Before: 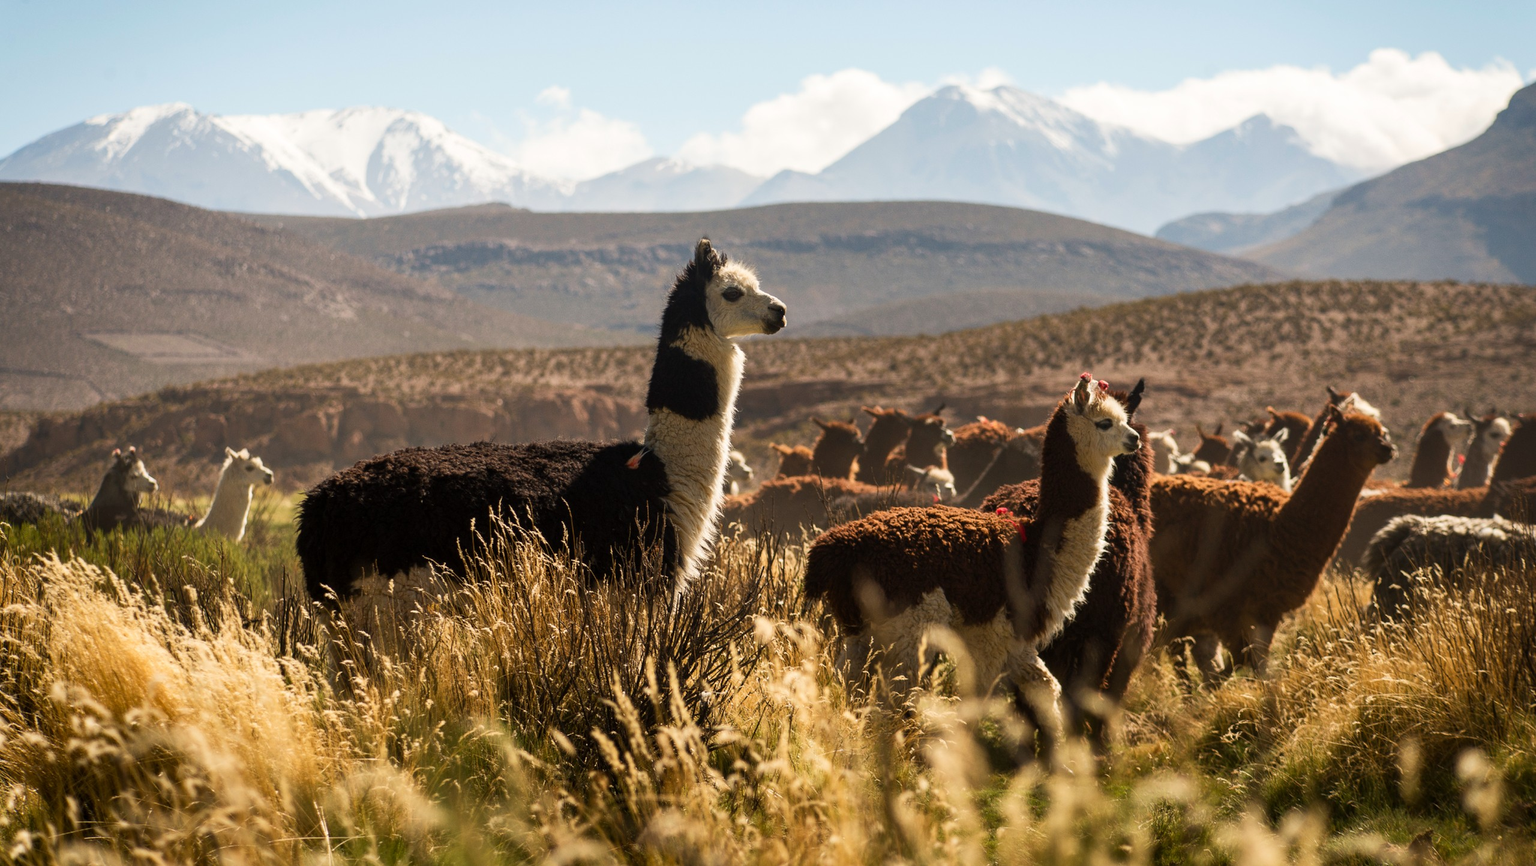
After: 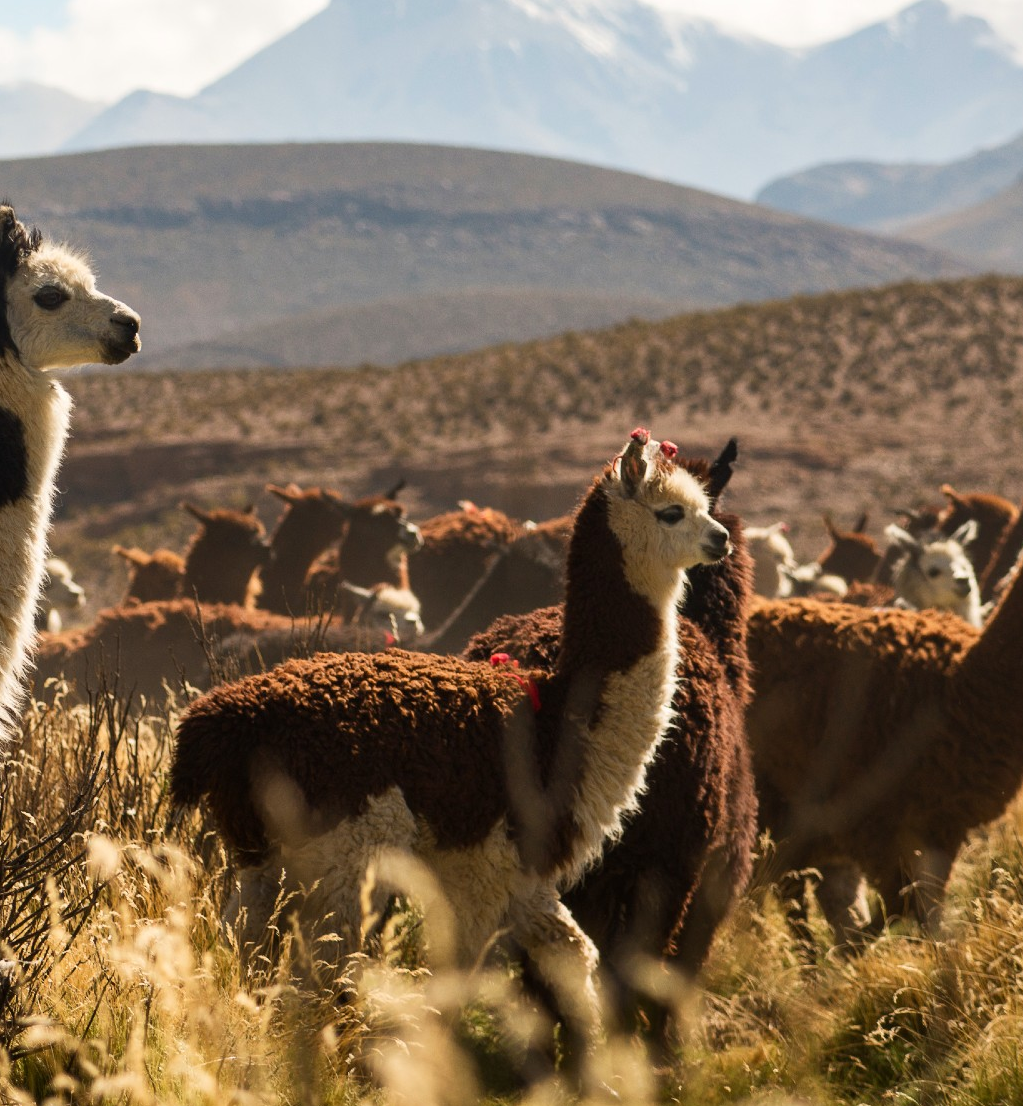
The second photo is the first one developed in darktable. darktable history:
crop: left 45.721%, top 13.393%, right 14.118%, bottom 10.01%
tone curve: color space Lab, linked channels, preserve colors none
